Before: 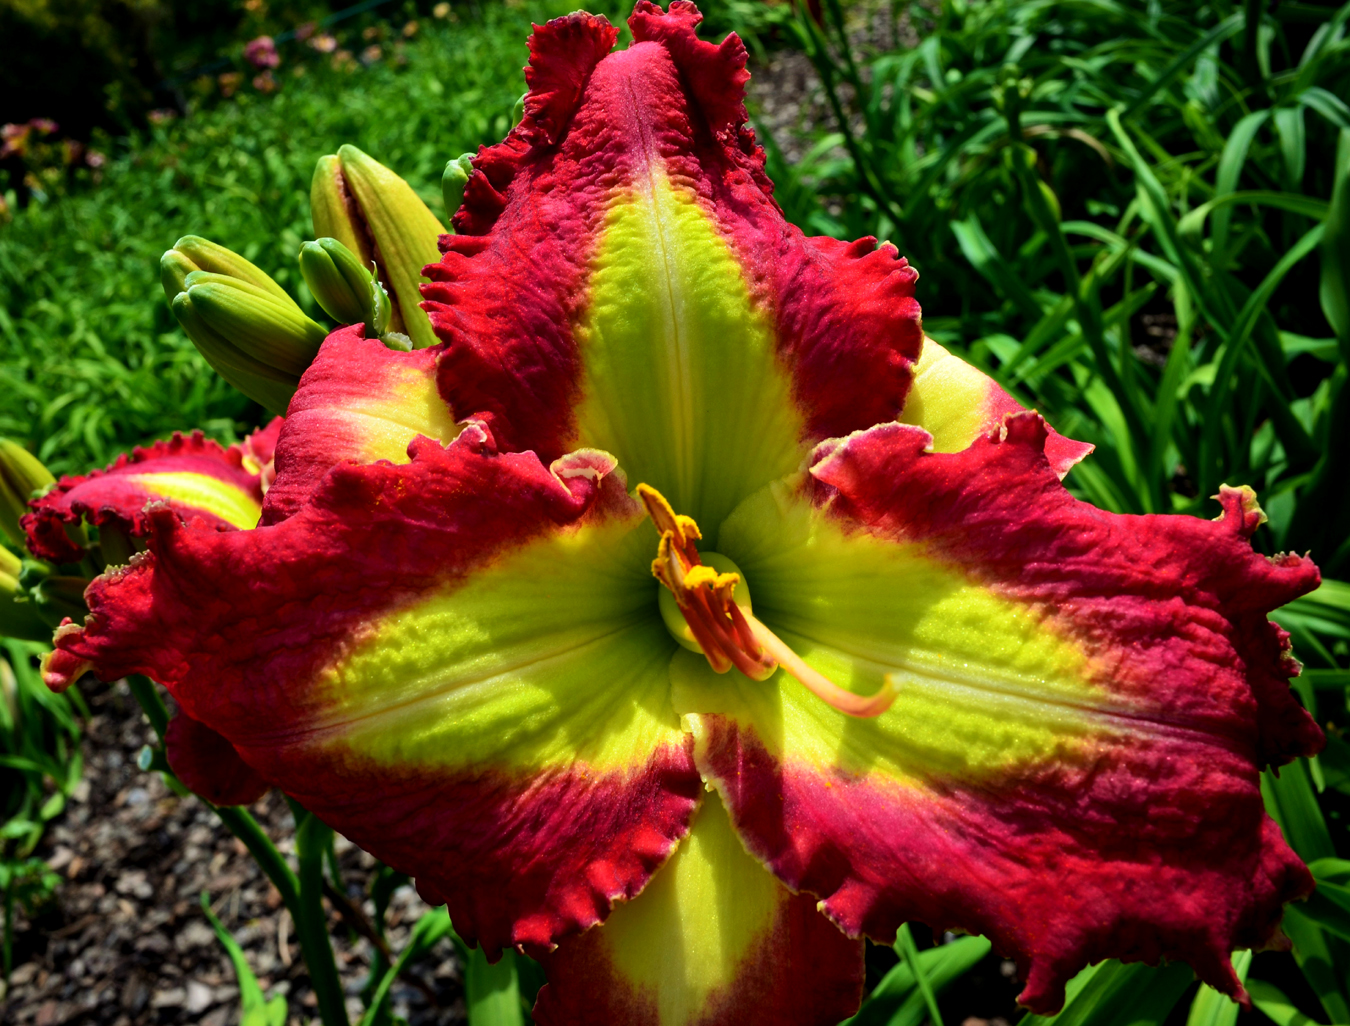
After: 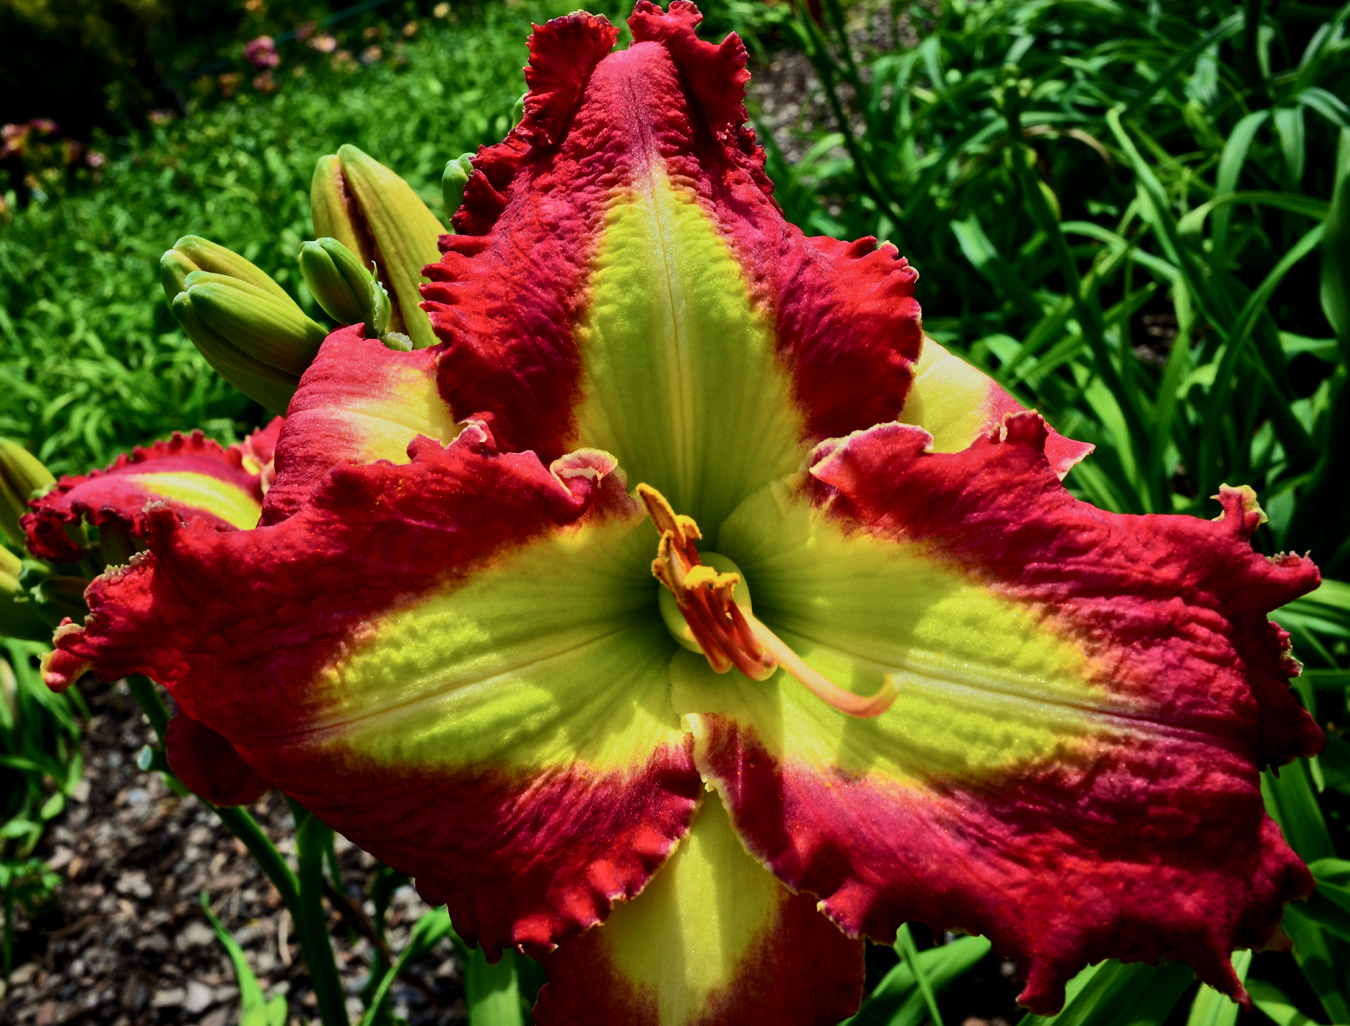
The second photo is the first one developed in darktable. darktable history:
tone equalizer: -8 EV -0.009 EV, -7 EV 0.027 EV, -6 EV -0.008 EV, -5 EV 0.004 EV, -4 EV -0.039 EV, -3 EV -0.233 EV, -2 EV -0.64 EV, -1 EV -0.959 EV, +0 EV -0.953 EV, smoothing diameter 2.09%, edges refinement/feathering 24.56, mask exposure compensation -1.57 EV, filter diffusion 5
levels: levels [0, 0.499, 1]
contrast brightness saturation: contrast 0.236, brightness 0.088
